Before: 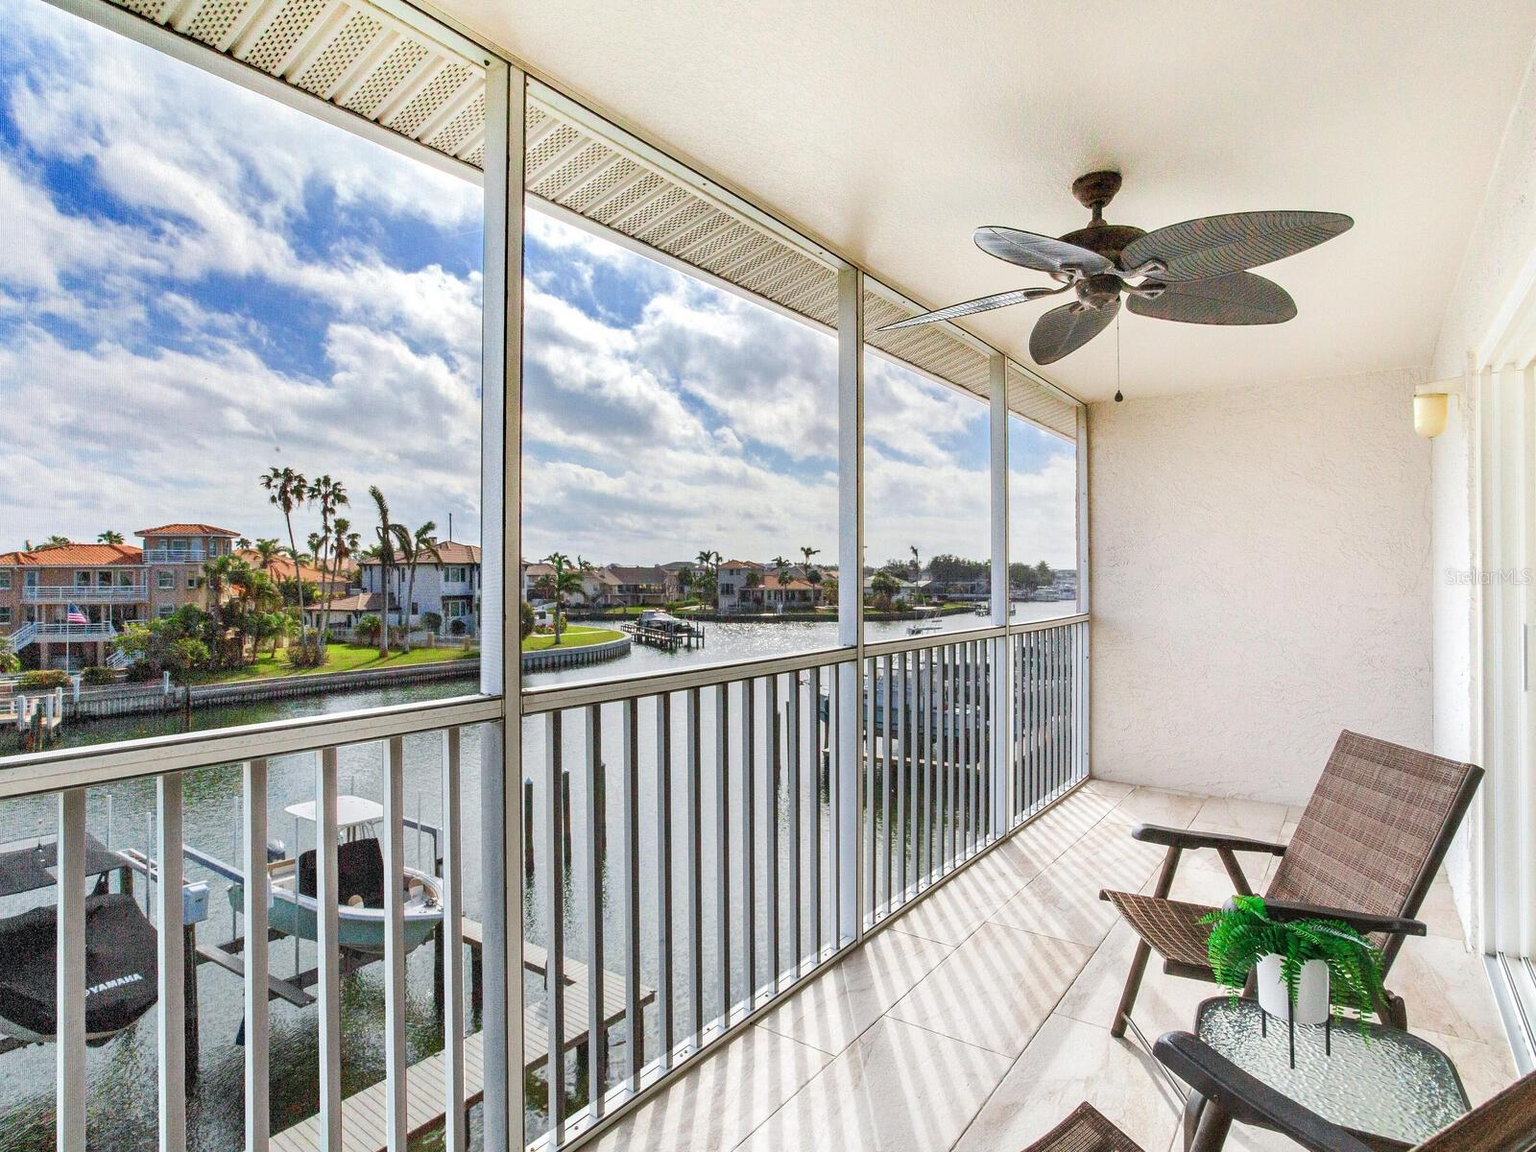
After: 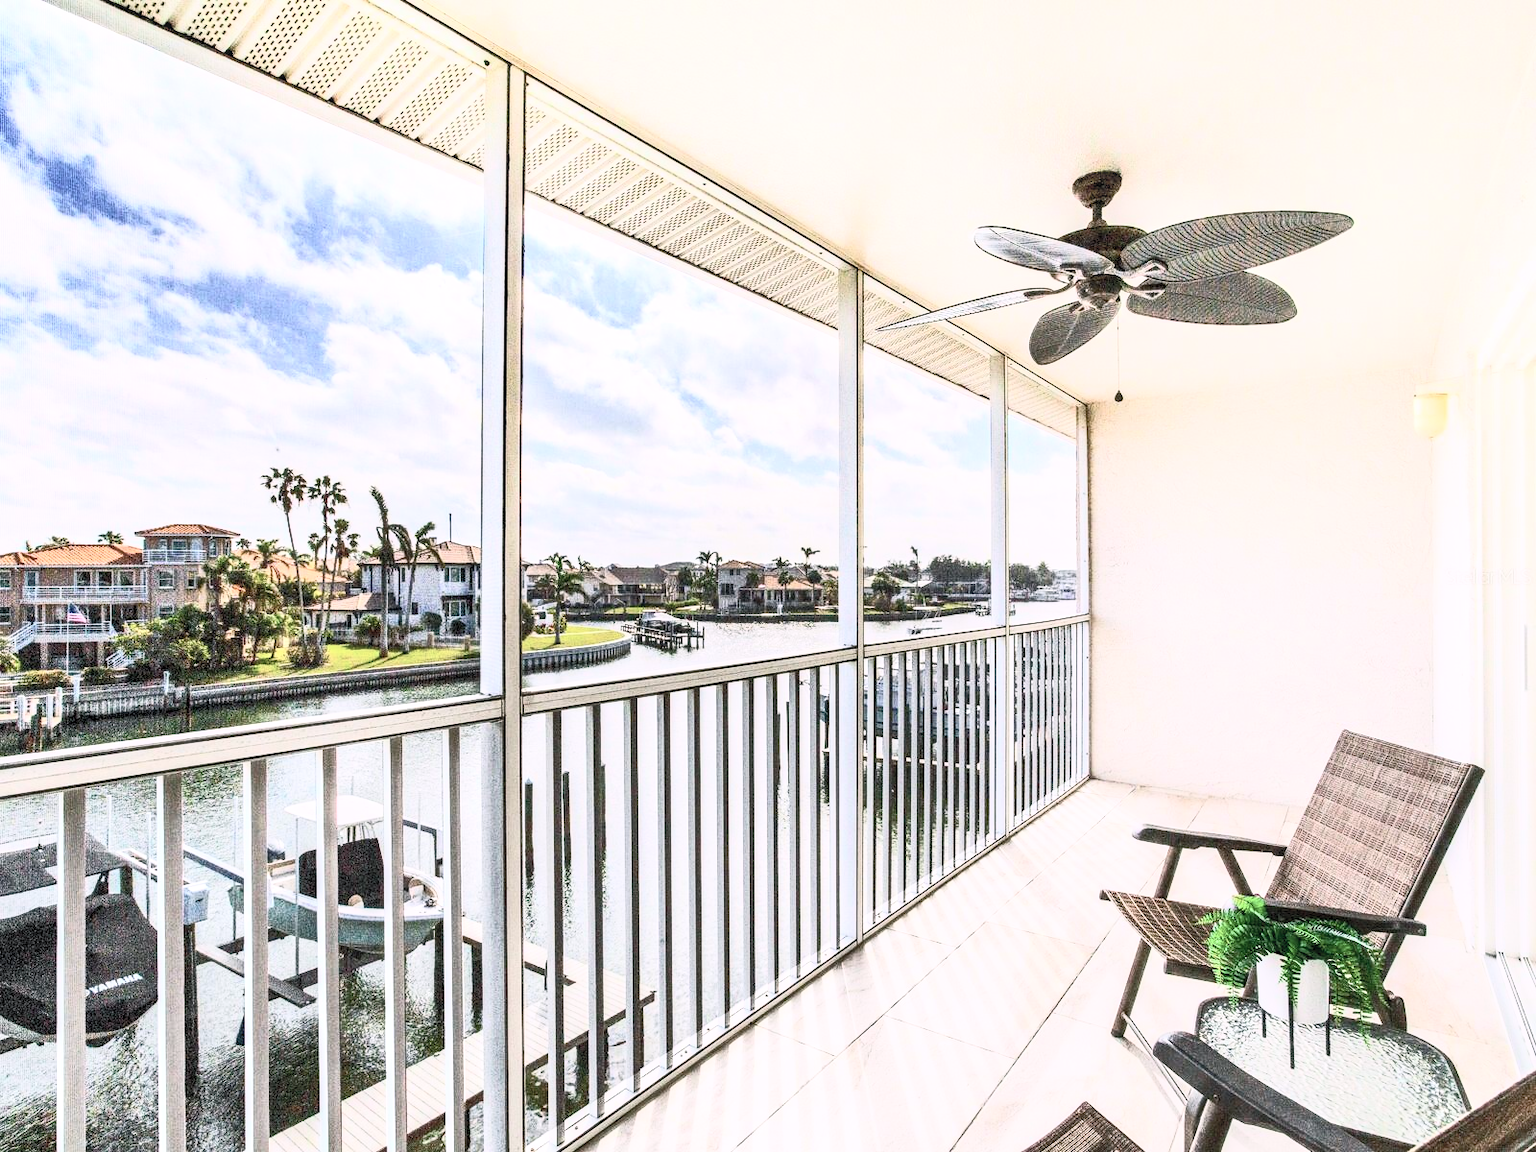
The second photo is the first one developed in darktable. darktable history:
local contrast: on, module defaults
color balance rgb: shadows lift › chroma 2%, shadows lift › hue 217.2°, power › chroma 0.25%, power › hue 60°, highlights gain › chroma 1.5%, highlights gain › hue 309.6°, global offset › luminance -0.5%, perceptual saturation grading › global saturation 15%, global vibrance 20%
contrast brightness saturation: contrast 0.57, brightness 0.57, saturation -0.34
